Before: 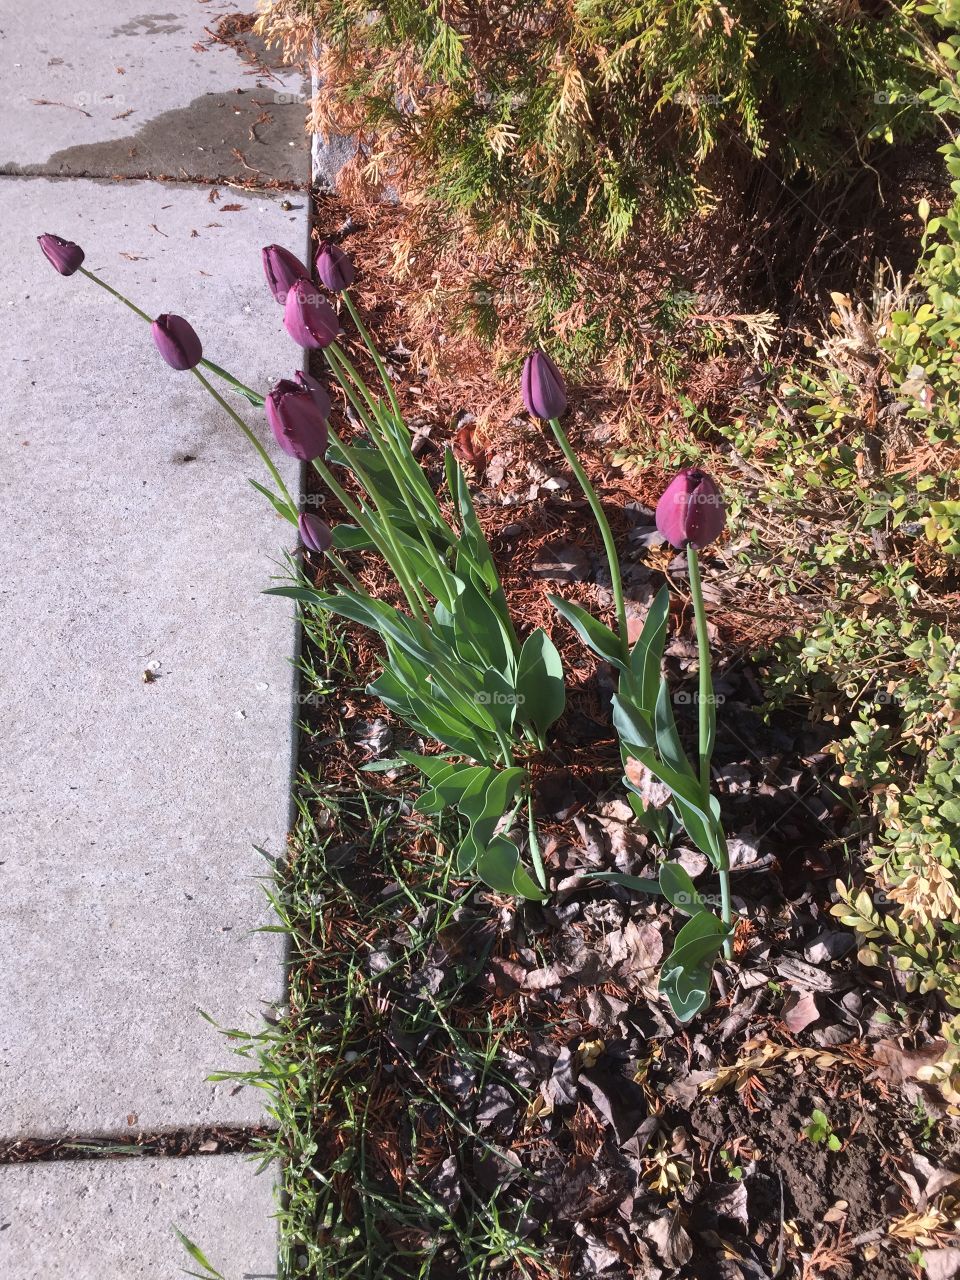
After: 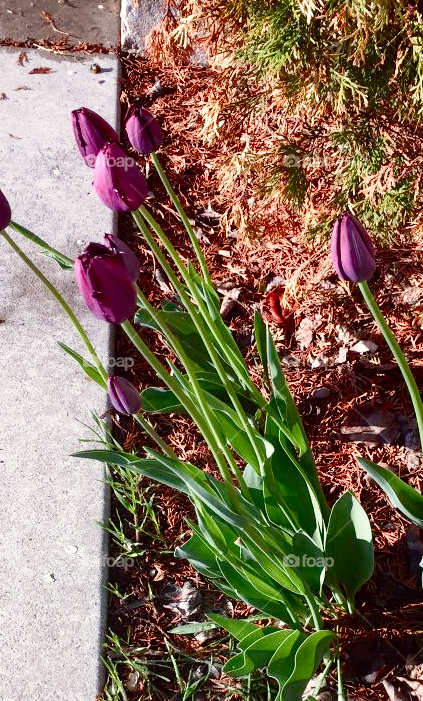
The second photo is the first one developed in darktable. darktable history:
color correction: highlights a* -1.17, highlights b* 4.52, shadows a* 3.53
color balance rgb: perceptual saturation grading › global saturation 20%, perceptual saturation grading › highlights -49.592%, perceptual saturation grading › shadows 25.363%, perceptual brilliance grading › global brilliance 10.096%, saturation formula JzAzBz (2021)
contrast brightness saturation: saturation 0.099
crop: left 19.98%, top 10.76%, right 35.403%, bottom 34.45%
filmic rgb: black relative exposure -12.66 EV, white relative exposure 2.81 EV, target black luminance 0%, hardness 8.51, latitude 71.37%, contrast 1.136, shadows ↔ highlights balance -0.741%, add noise in highlights 0, preserve chrominance no, color science v3 (2019), use custom middle-gray values true, iterations of high-quality reconstruction 10, contrast in highlights soft
